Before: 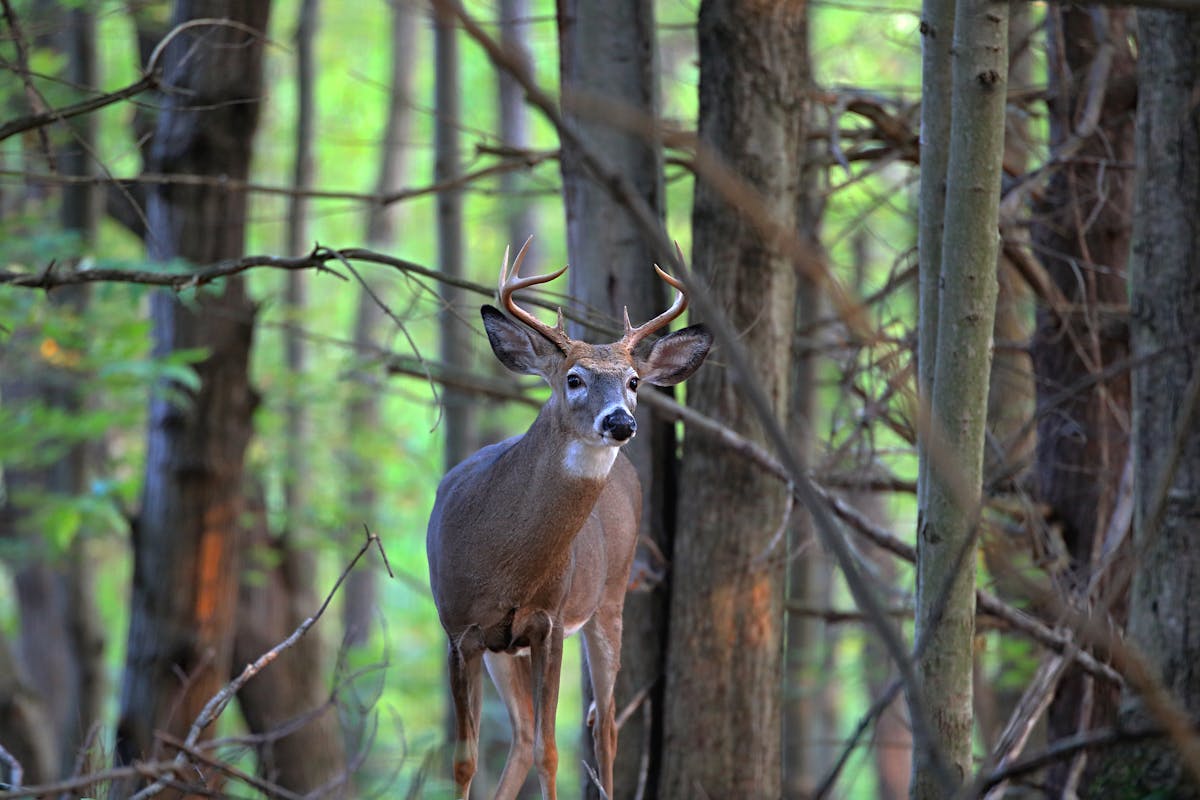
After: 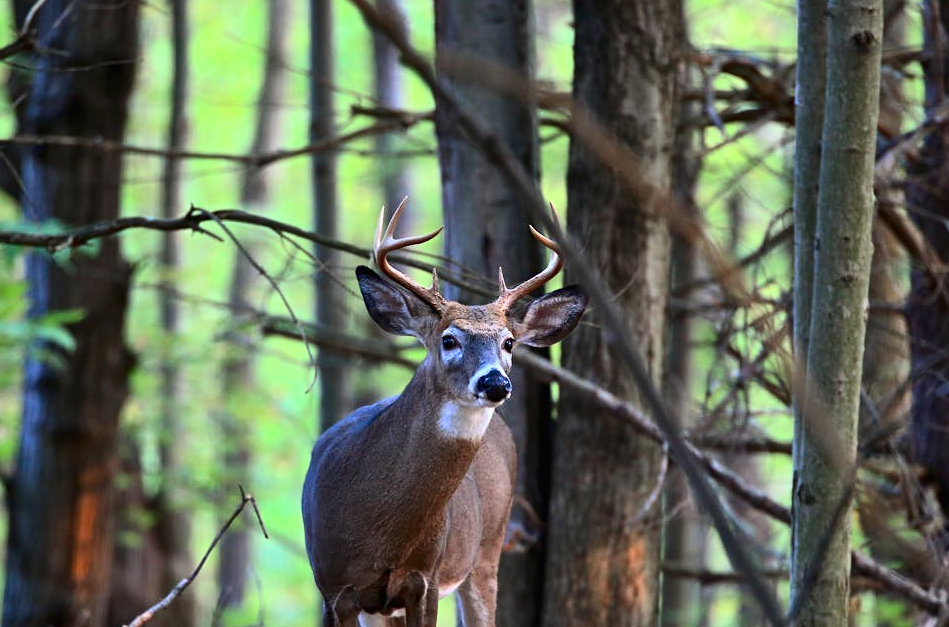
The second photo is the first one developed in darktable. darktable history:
shadows and highlights: soften with gaussian
crop and rotate: left 10.477%, top 5.086%, right 10.405%, bottom 16.476%
color zones: curves: ch1 [(0.25, 0.5) (0.747, 0.71)]
contrast brightness saturation: contrast 0.282
